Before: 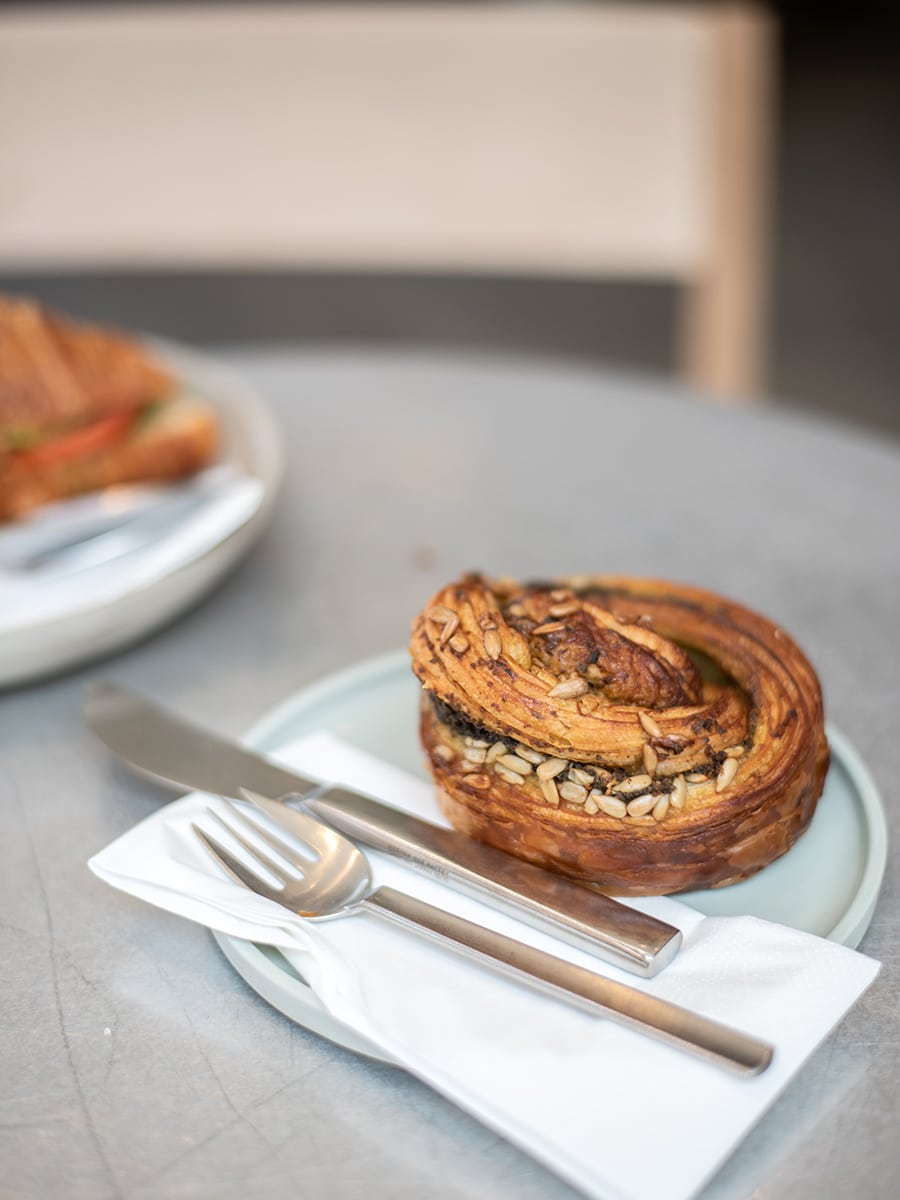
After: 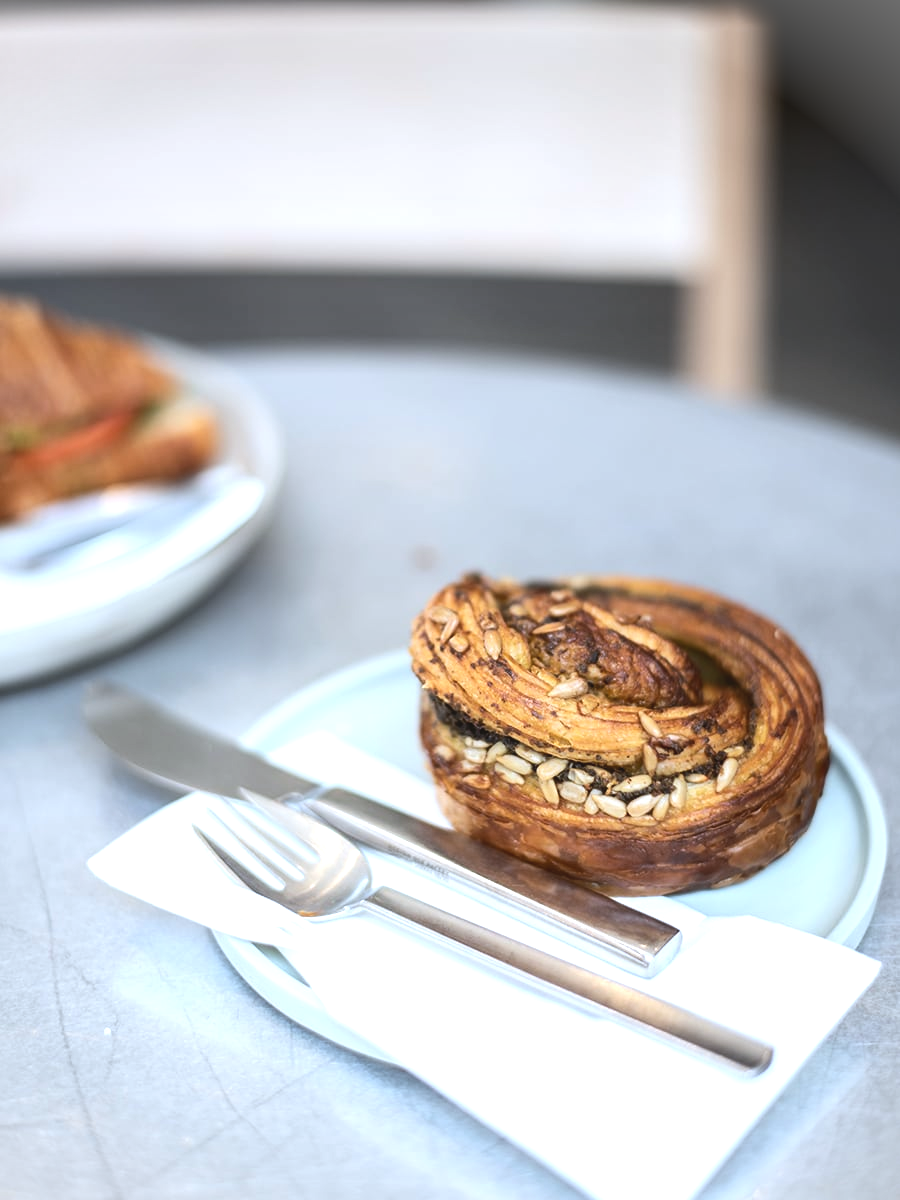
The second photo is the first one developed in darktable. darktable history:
white balance: red 0.924, blue 1.095
vignetting: fall-off start 100%, brightness 0.3, saturation 0
contrast equalizer: octaves 7, y [[0.6 ×6], [0.55 ×6], [0 ×6], [0 ×6], [0 ×6]], mix -0.3
tone equalizer: -8 EV -0.75 EV, -7 EV -0.7 EV, -6 EV -0.6 EV, -5 EV -0.4 EV, -3 EV 0.4 EV, -2 EV 0.6 EV, -1 EV 0.7 EV, +0 EV 0.75 EV, edges refinement/feathering 500, mask exposure compensation -1.57 EV, preserve details no
